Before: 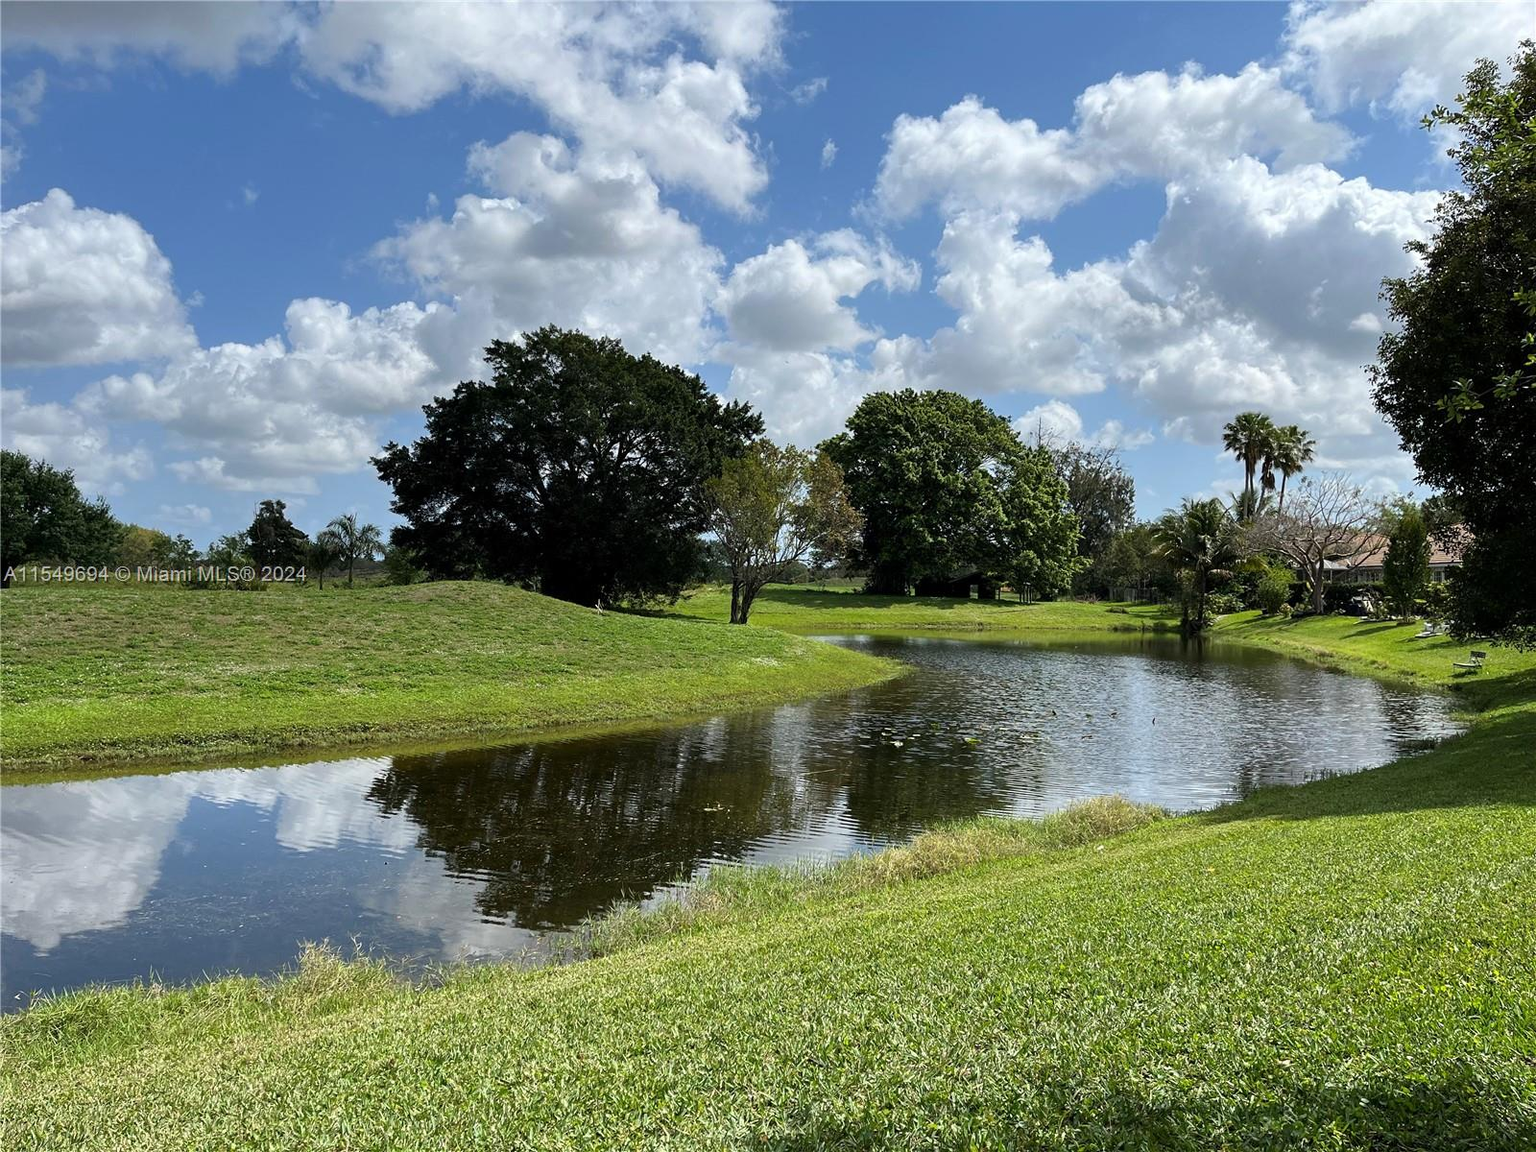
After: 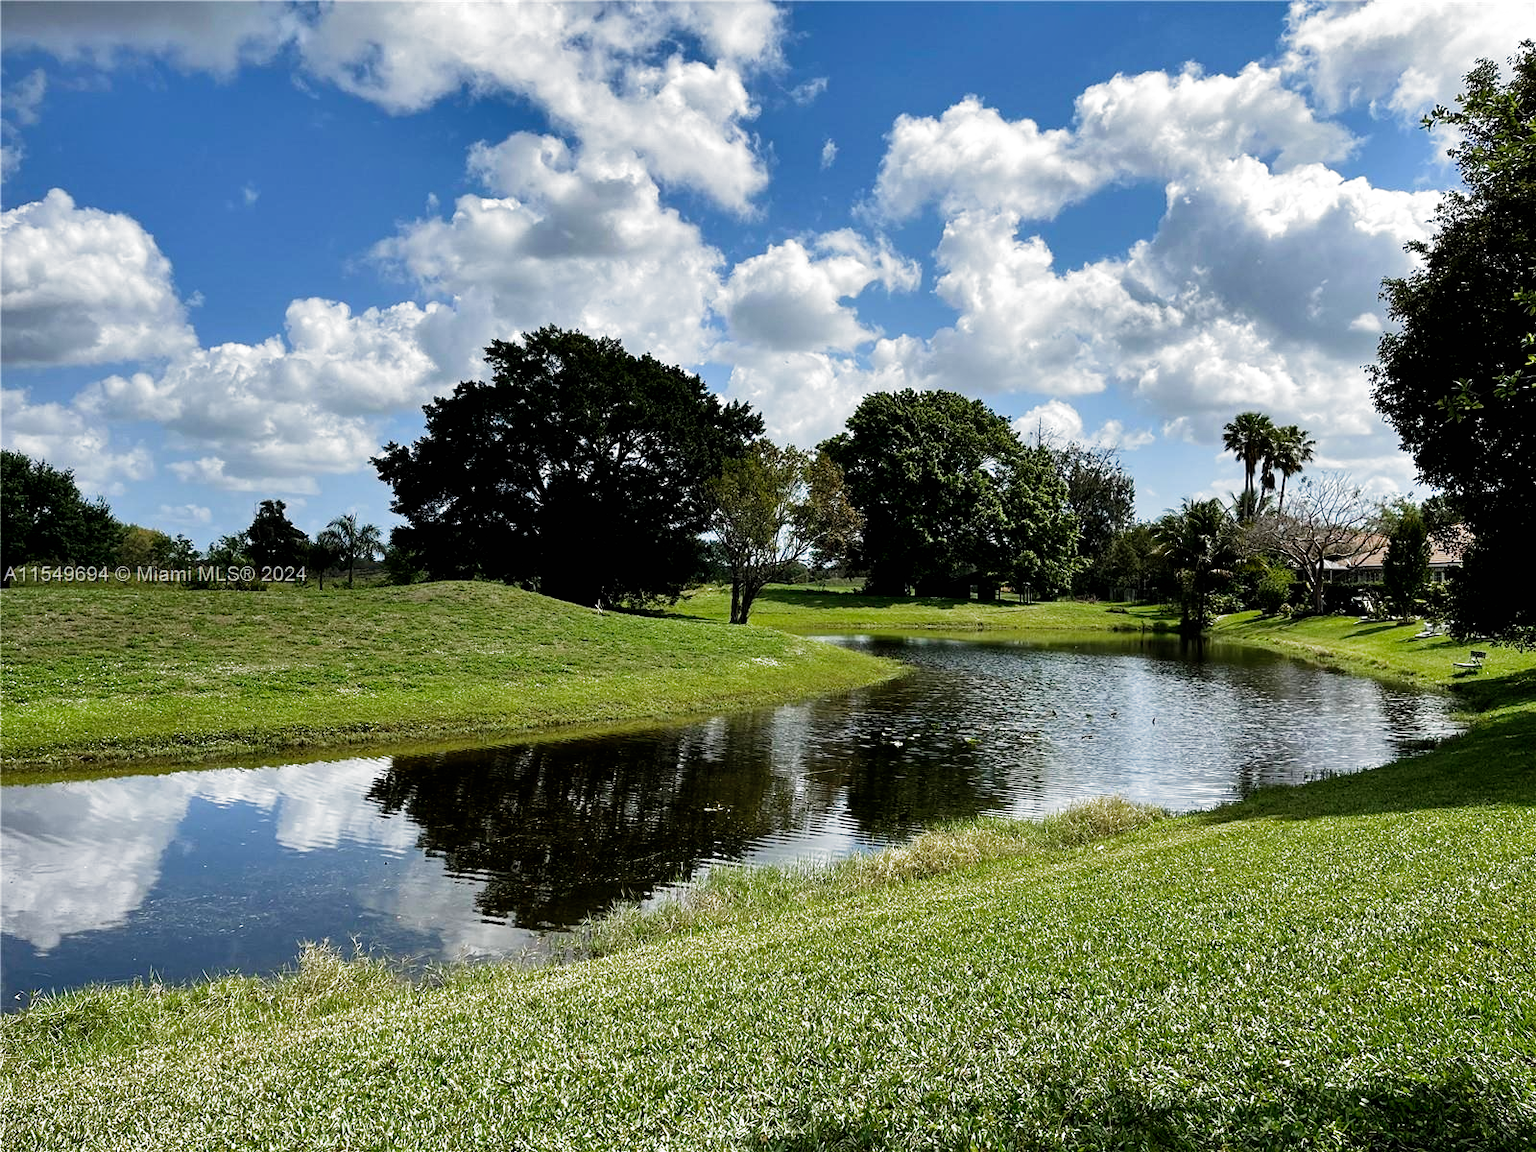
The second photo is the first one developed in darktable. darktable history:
filmic rgb: black relative exposure -8.2 EV, white relative exposure 2.2 EV, threshold 3 EV, hardness 7.11, latitude 75%, contrast 1.325, highlights saturation mix -2%, shadows ↔ highlights balance 30%, preserve chrominance no, color science v5 (2021), contrast in shadows safe, contrast in highlights safe, enable highlight reconstruction true
color zones: curves: ch0 [(0, 0.5) (0.143, 0.5) (0.286, 0.456) (0.429, 0.5) (0.571, 0.5) (0.714, 0.5) (0.857, 0.5) (1, 0.5)]; ch1 [(0, 0.5) (0.143, 0.5) (0.286, 0.422) (0.429, 0.5) (0.571, 0.5) (0.714, 0.5) (0.857, 0.5) (1, 0.5)]
shadows and highlights: low approximation 0.01, soften with gaussian
